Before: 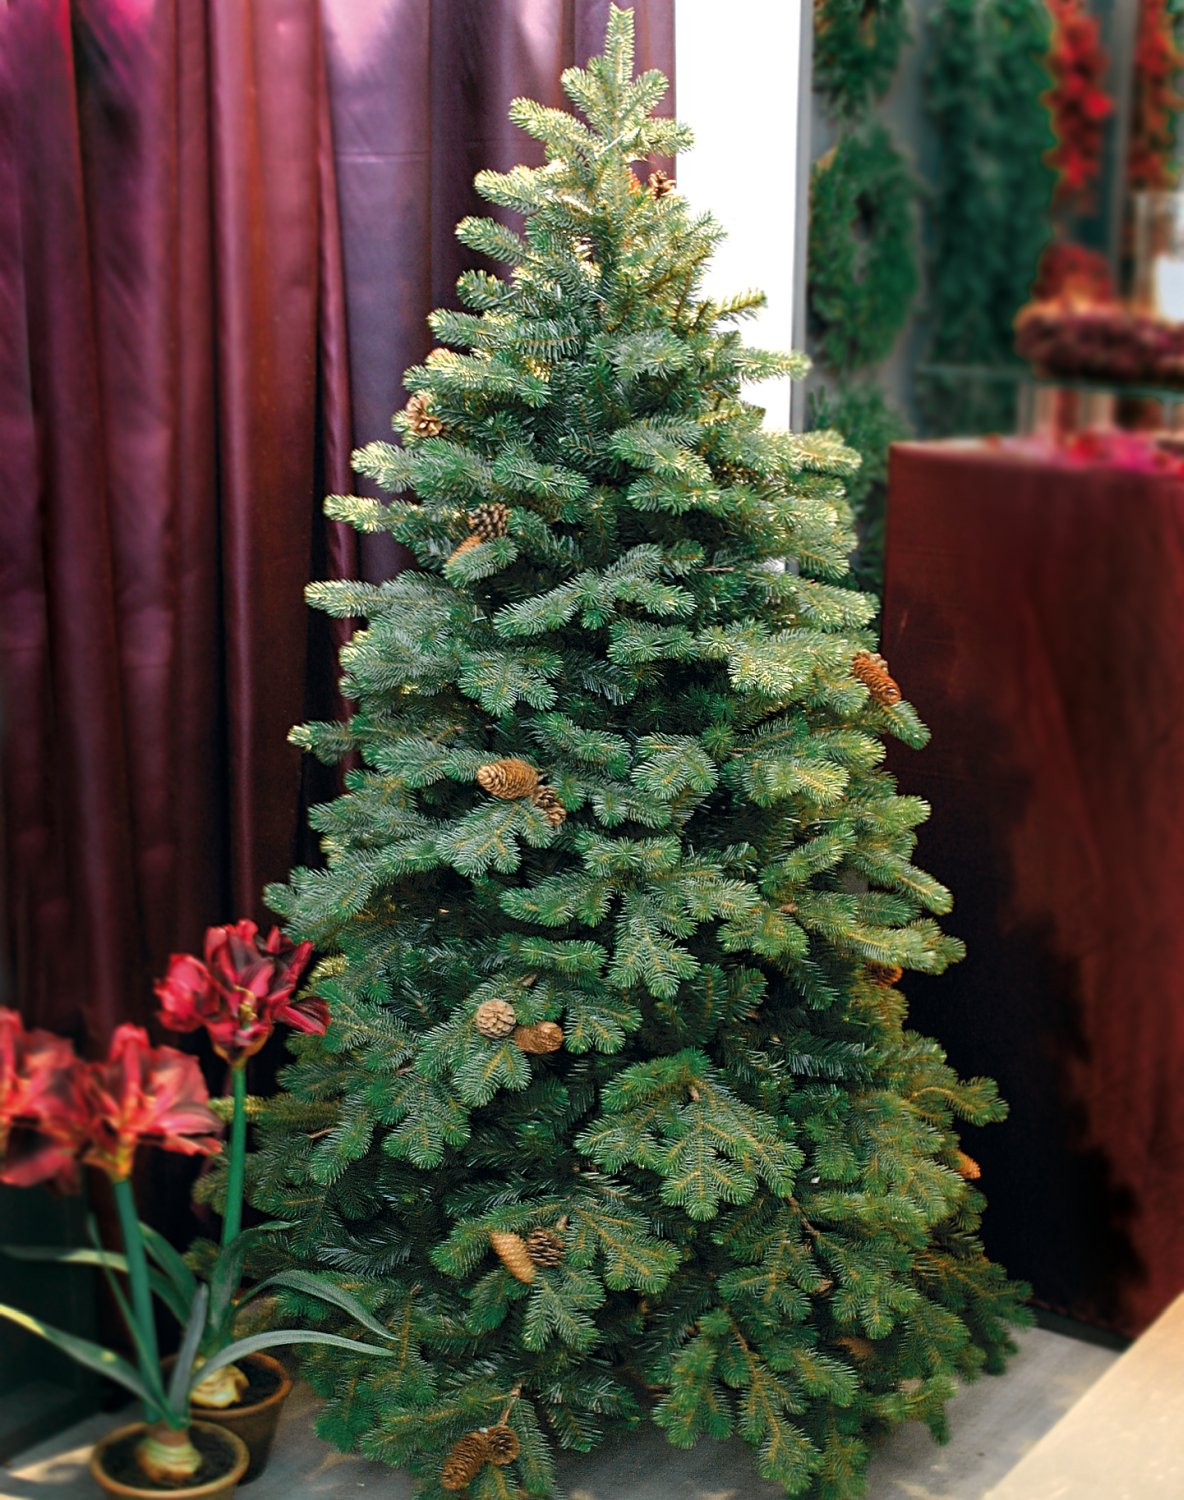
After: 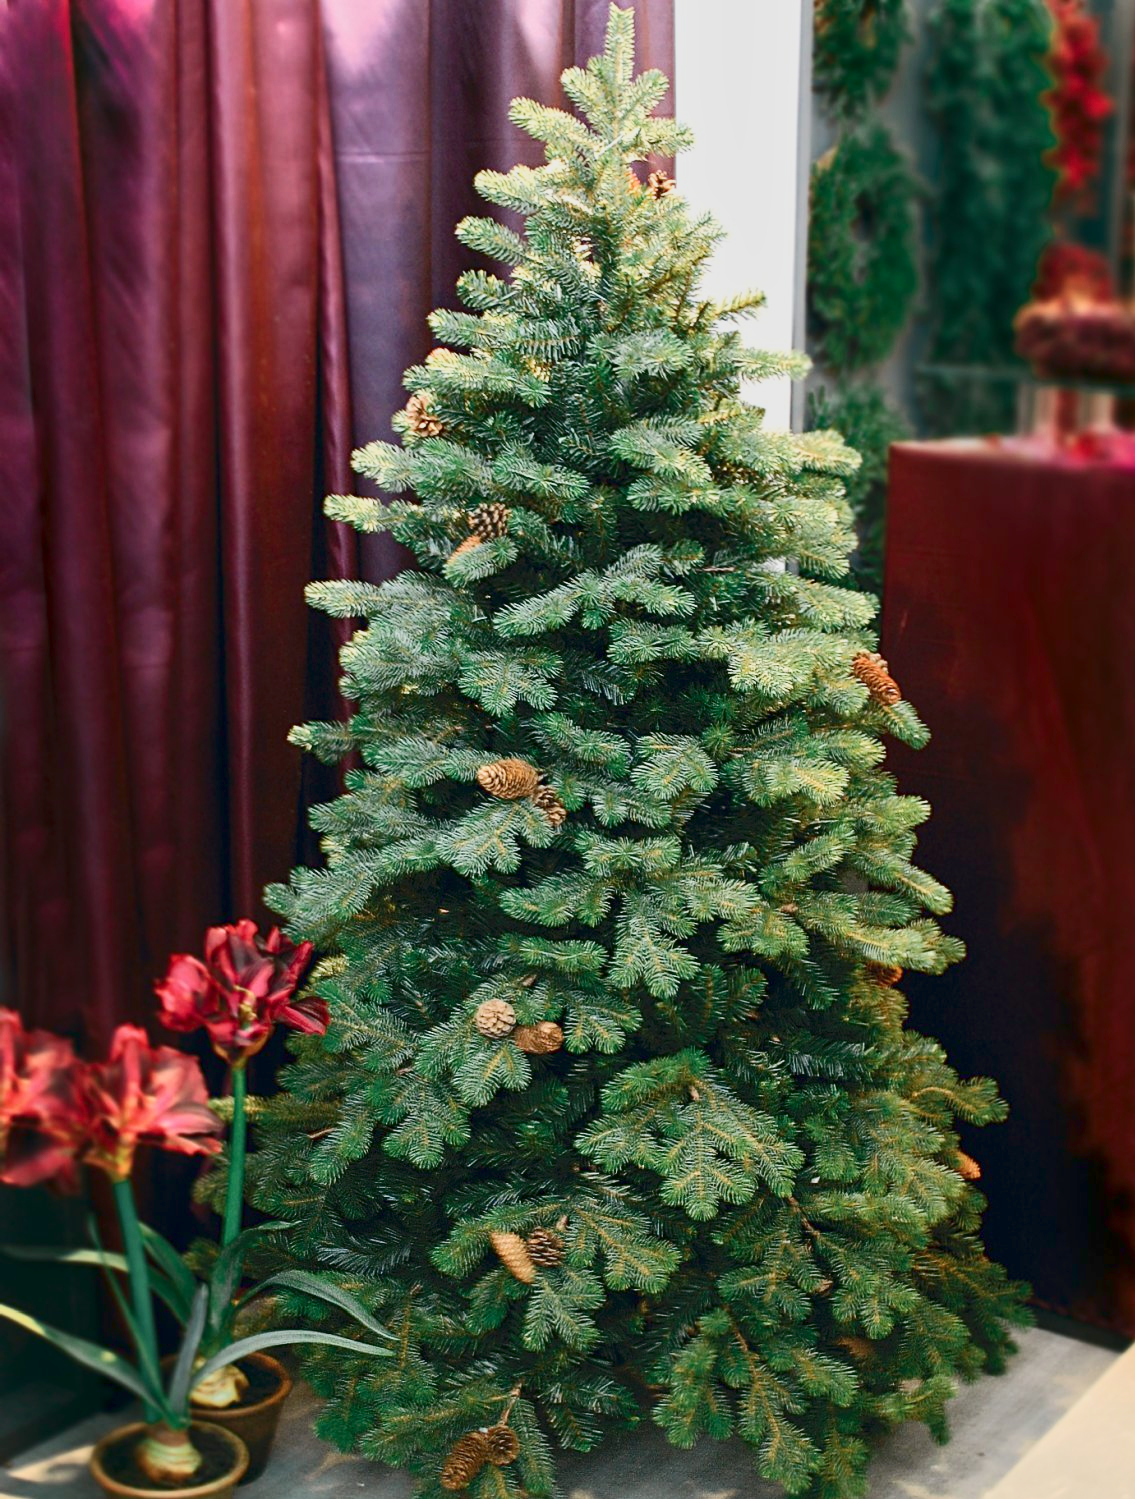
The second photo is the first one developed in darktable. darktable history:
tone equalizer: -8 EV -0.002 EV, -7 EV 0.005 EV, -6 EV -0.009 EV, -5 EV 0.011 EV, -4 EV -0.012 EV, -3 EV 0.007 EV, -2 EV -0.062 EV, -1 EV -0.293 EV, +0 EV -0.582 EV, smoothing diameter 2%, edges refinement/feathering 20, mask exposure compensation -1.57 EV, filter diffusion 5
crop: right 4.126%, bottom 0.031%
color balance rgb: contrast -30%
contrast brightness saturation: contrast 0.39, brightness 0.1
